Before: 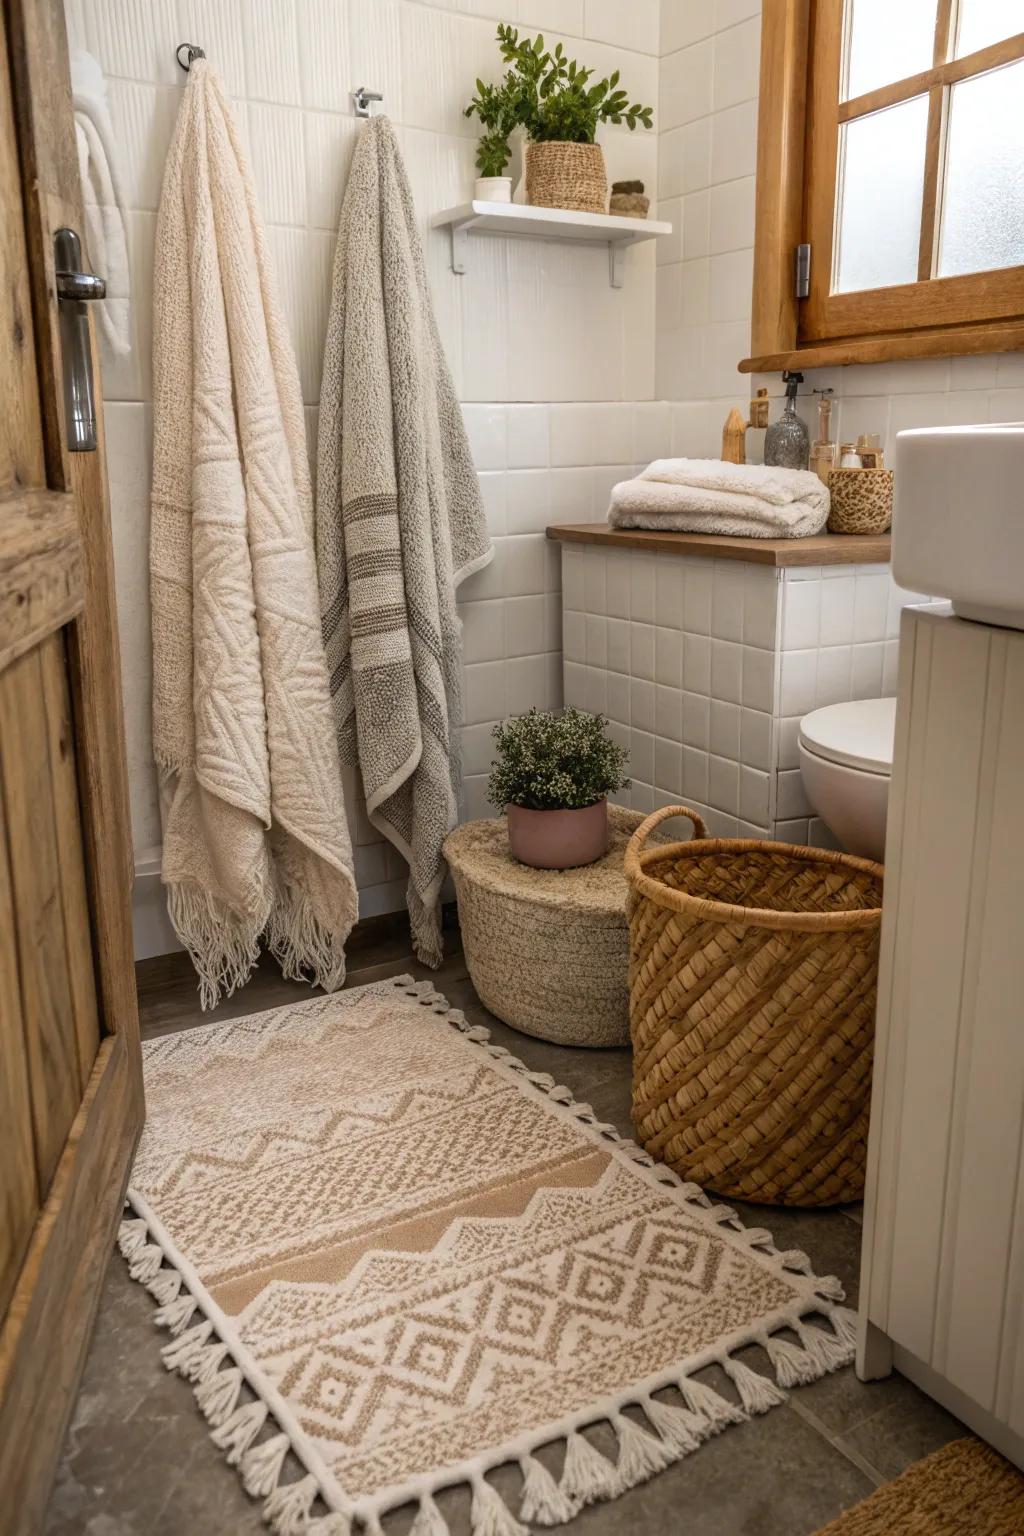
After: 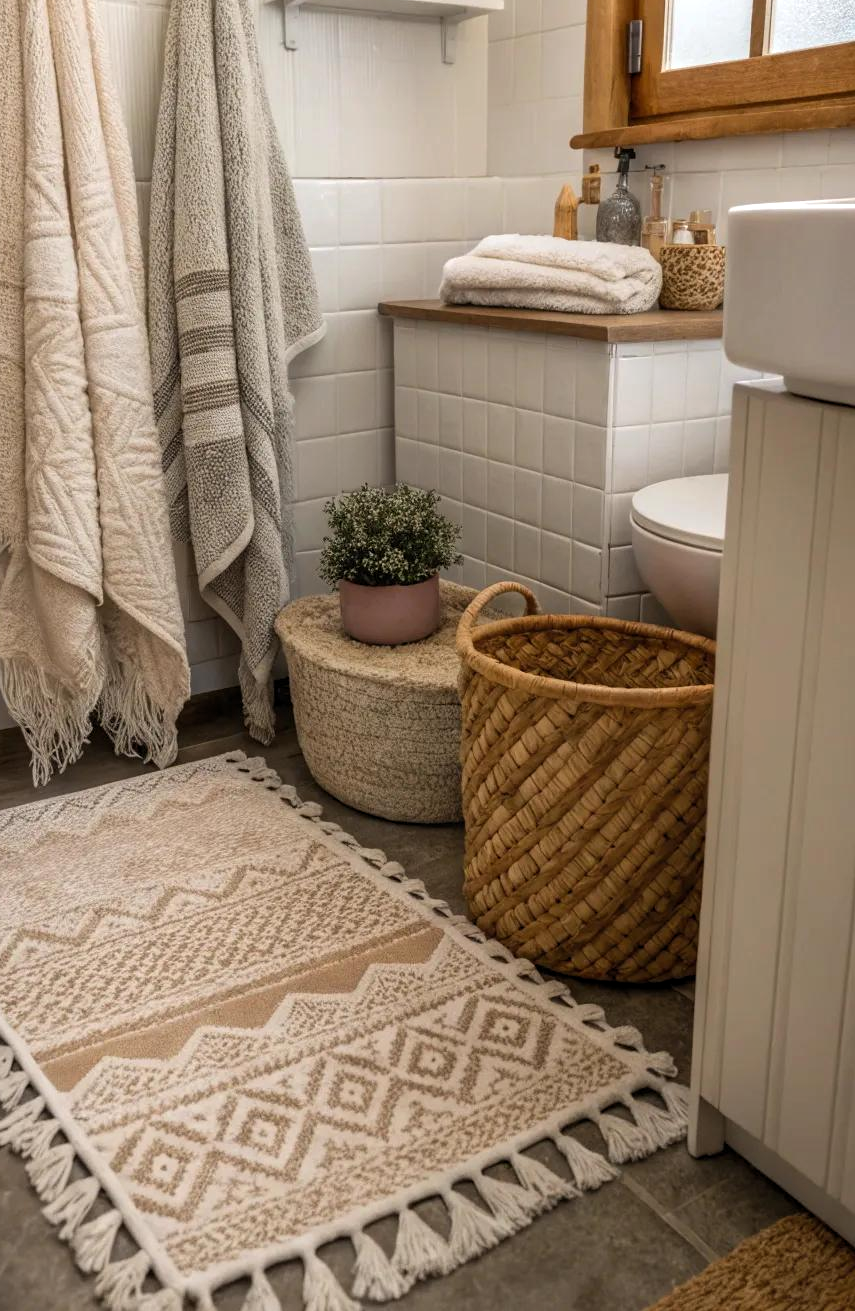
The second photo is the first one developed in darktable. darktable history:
crop: left 16.472%, top 14.613%
shadows and highlights: shadows 37.43, highlights -28.18, soften with gaussian
levels: levels [0.016, 0.492, 0.969]
